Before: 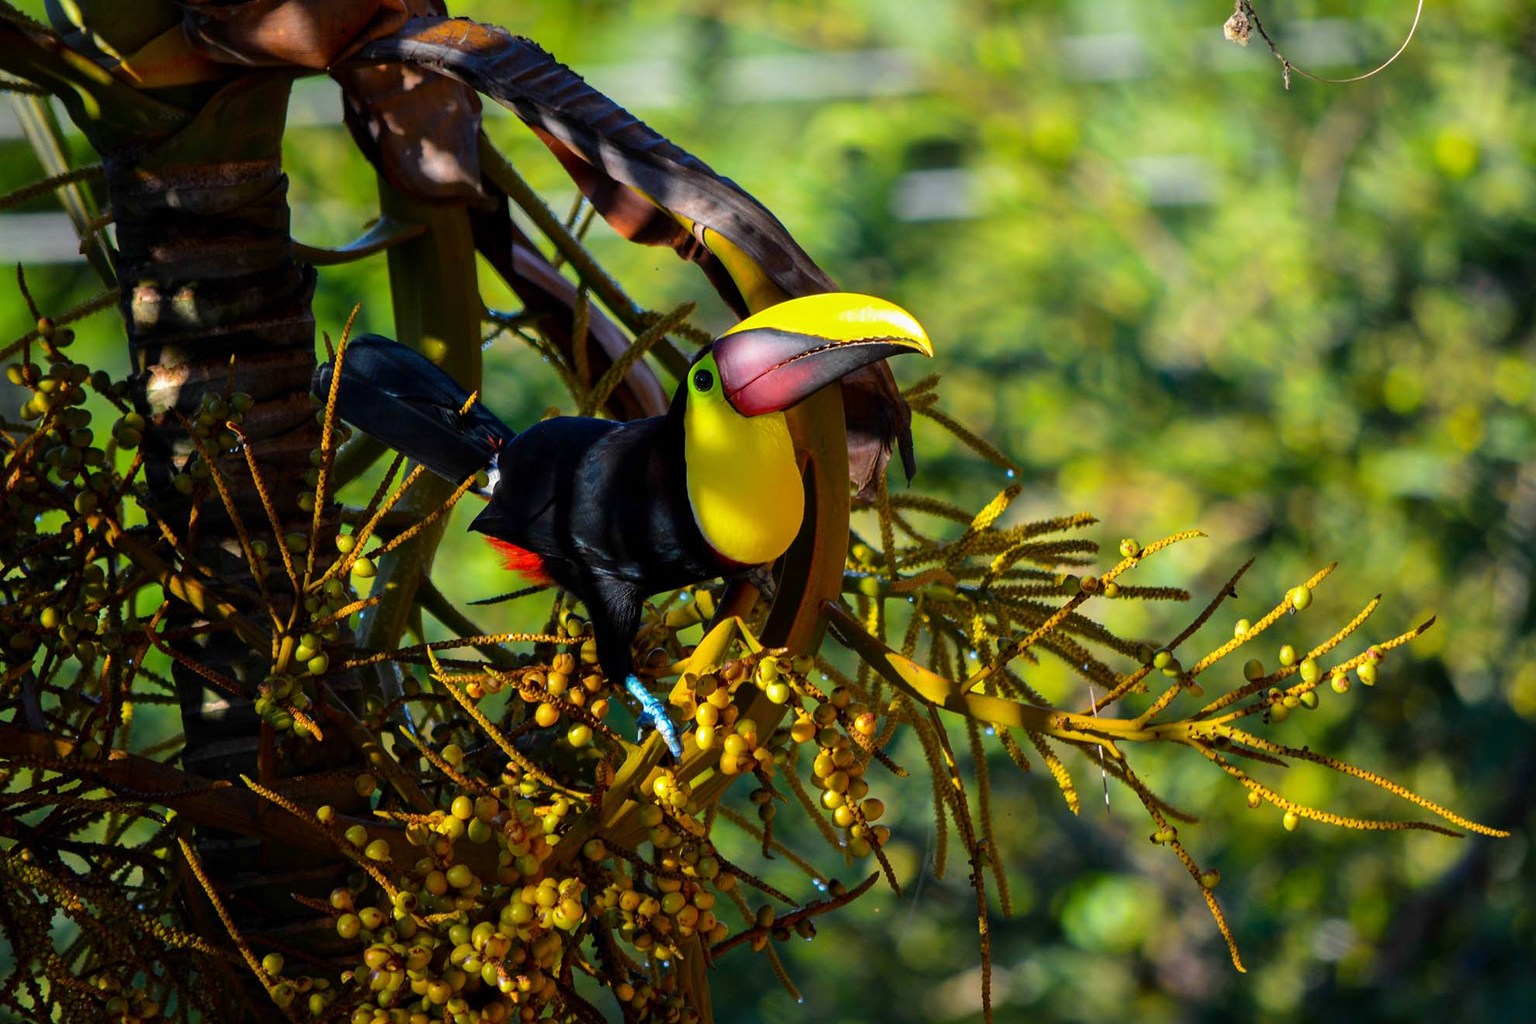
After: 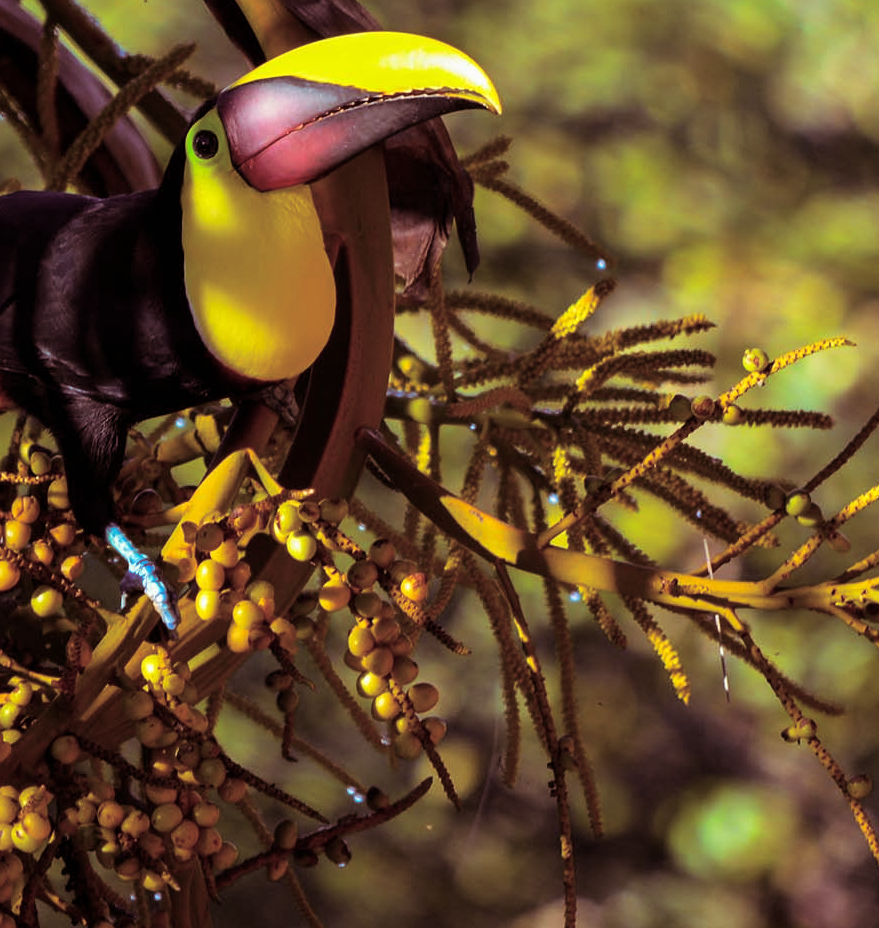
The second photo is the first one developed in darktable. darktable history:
crop: left 35.432%, top 26.233%, right 20.145%, bottom 3.432%
split-toning: on, module defaults
